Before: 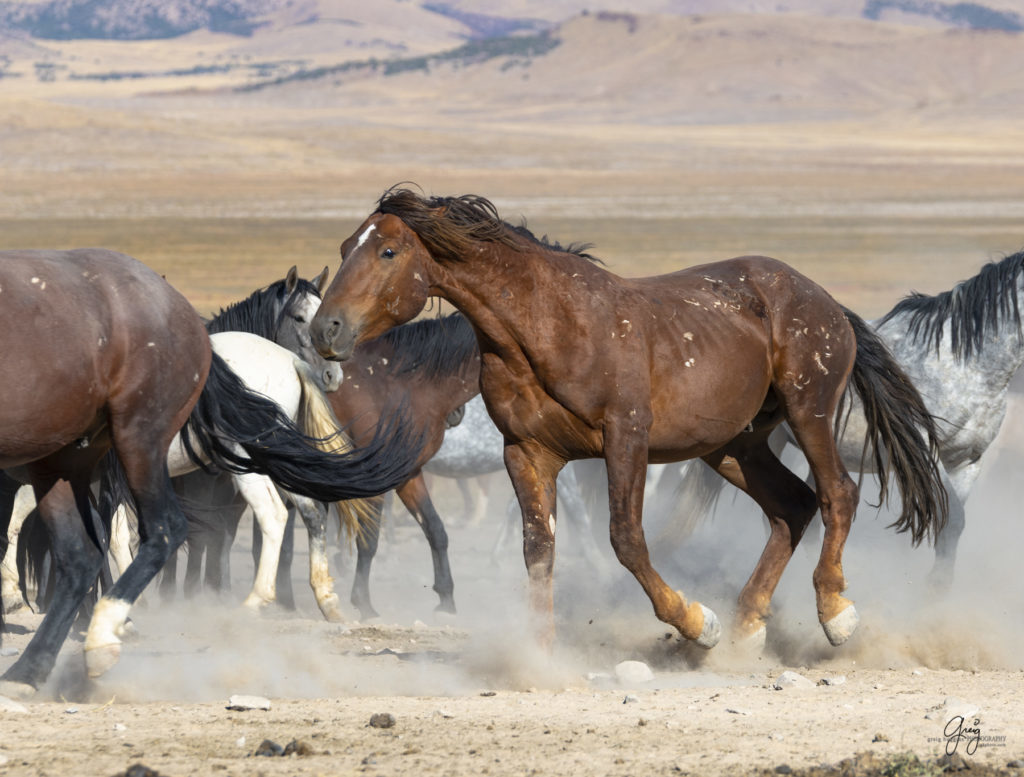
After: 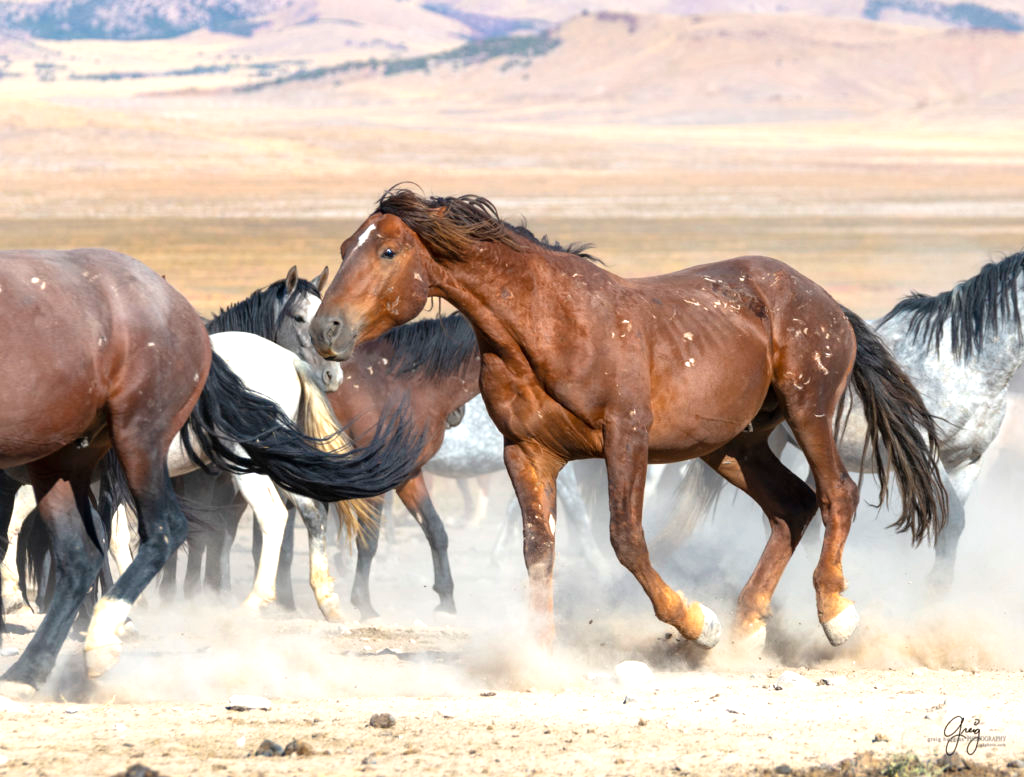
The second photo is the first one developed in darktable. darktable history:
exposure: black level correction 0, exposure 0.704 EV, compensate highlight preservation false
